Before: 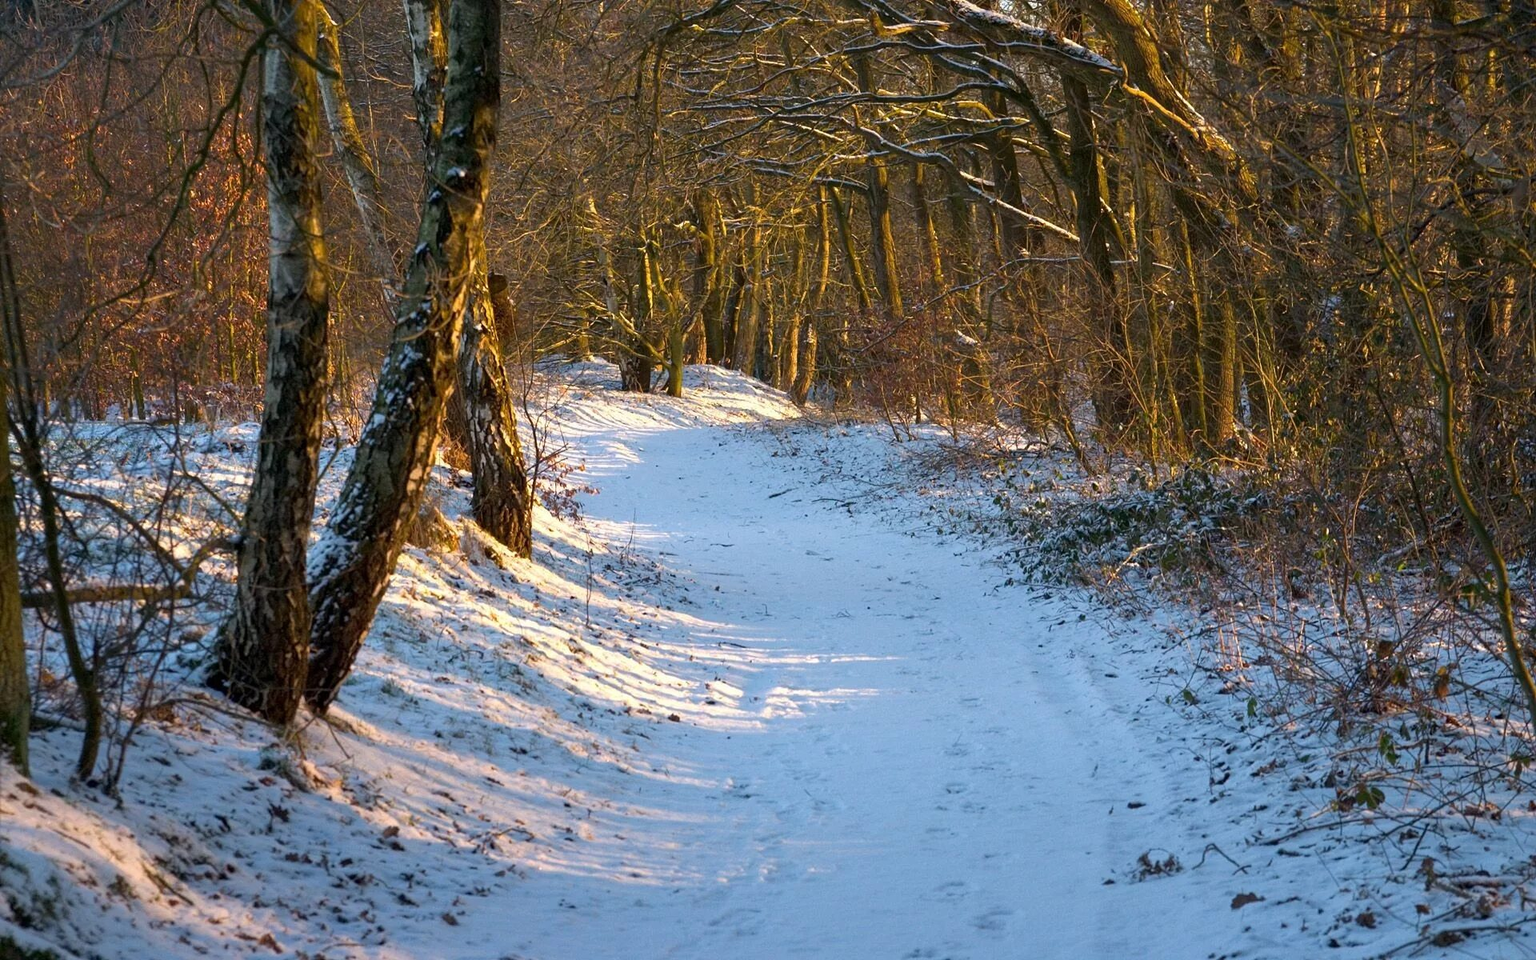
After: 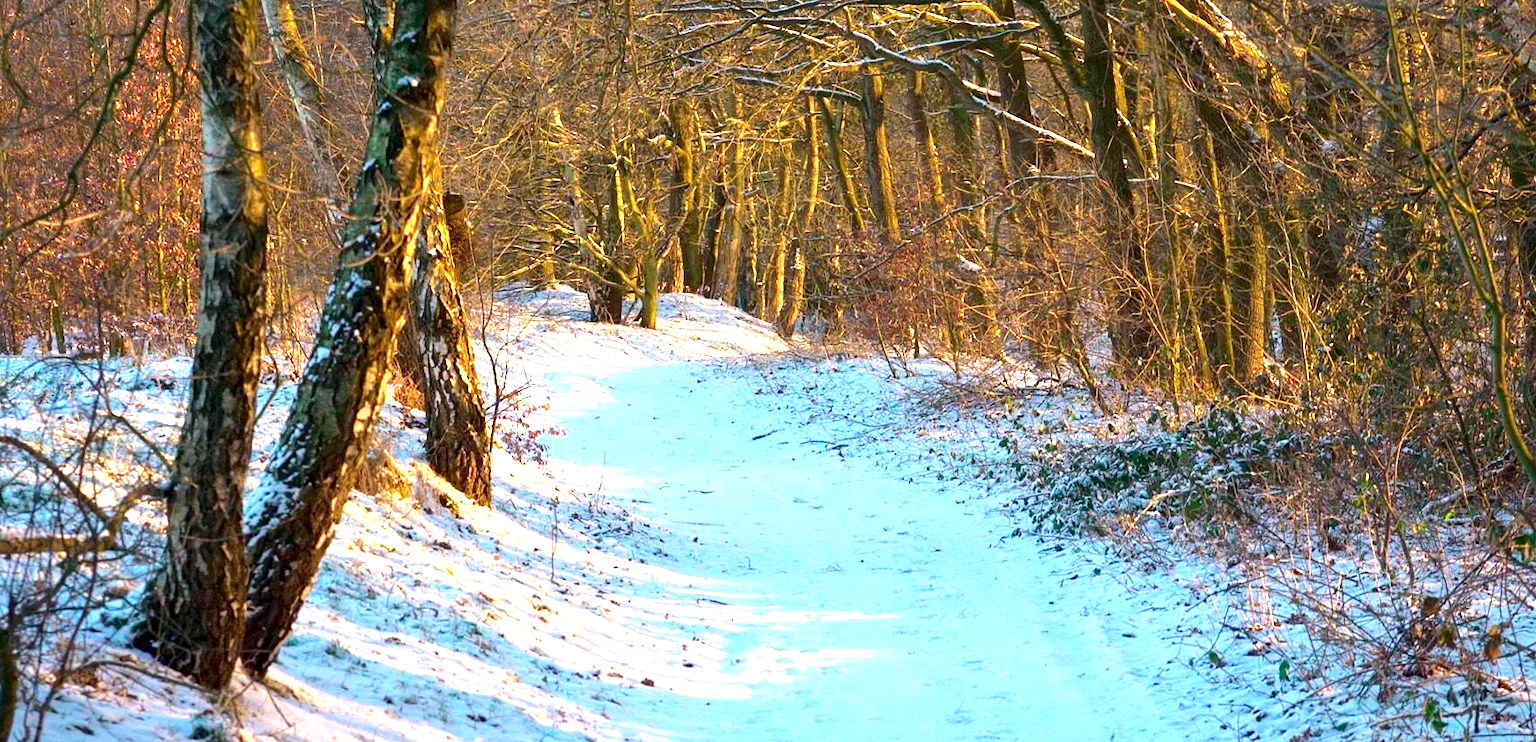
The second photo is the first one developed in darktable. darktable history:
crop: left 5.596%, top 10.314%, right 3.534%, bottom 19.395%
tone curve: curves: ch0 [(0, 0) (0.183, 0.152) (0.571, 0.594) (1, 1)]; ch1 [(0, 0) (0.394, 0.307) (0.5, 0.5) (0.586, 0.597) (0.625, 0.647) (1, 1)]; ch2 [(0, 0) (0.5, 0.5) (0.604, 0.616) (1, 1)], color space Lab, independent channels, preserve colors none
exposure: exposure 1.223 EV, compensate highlight preservation false
